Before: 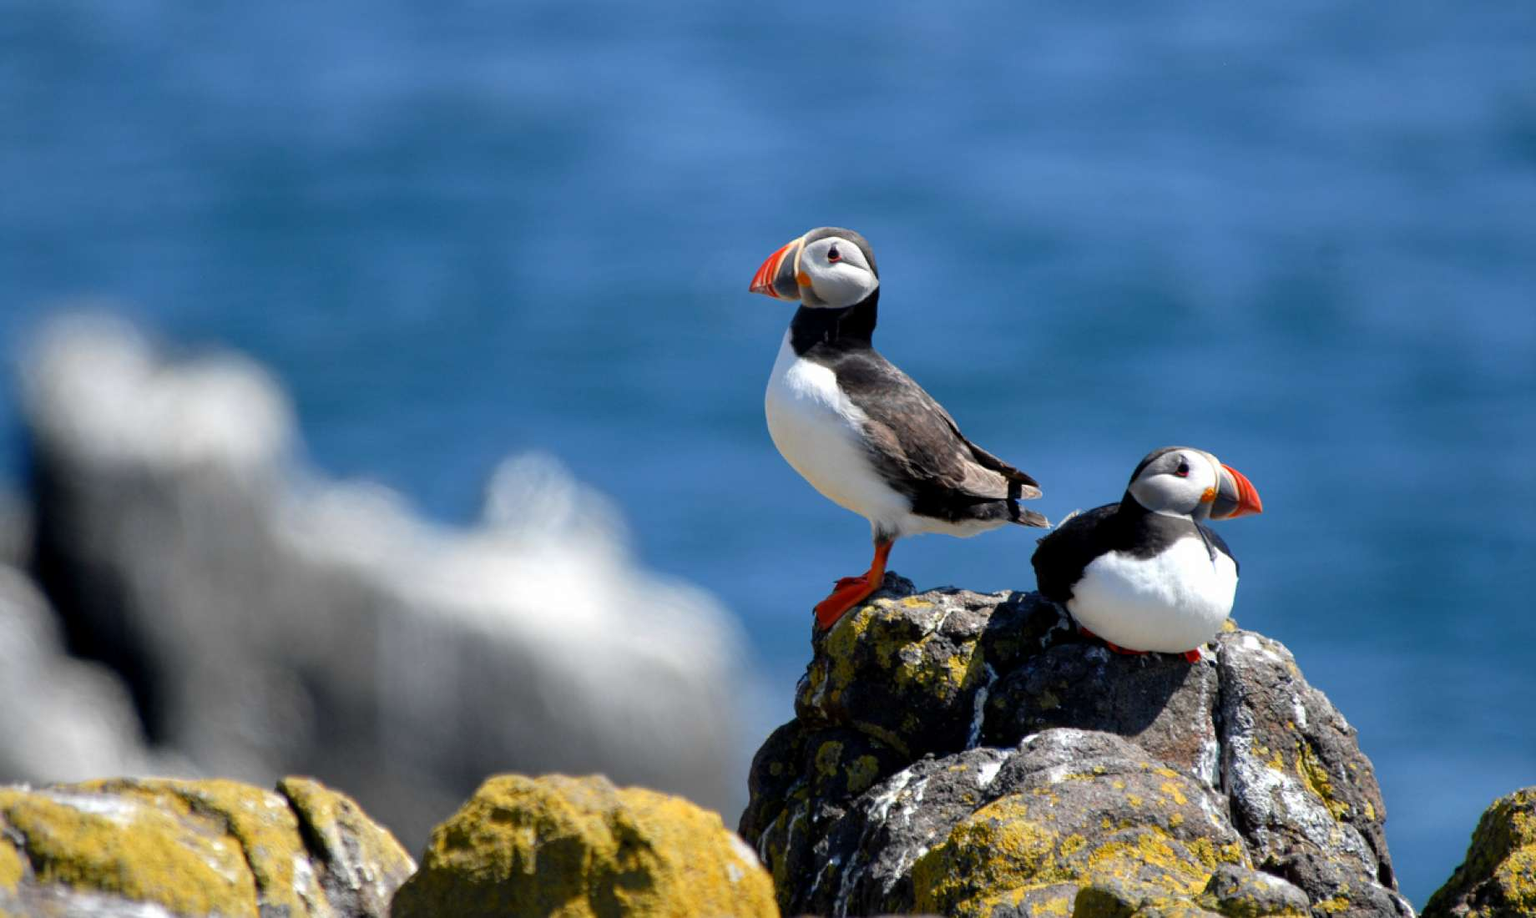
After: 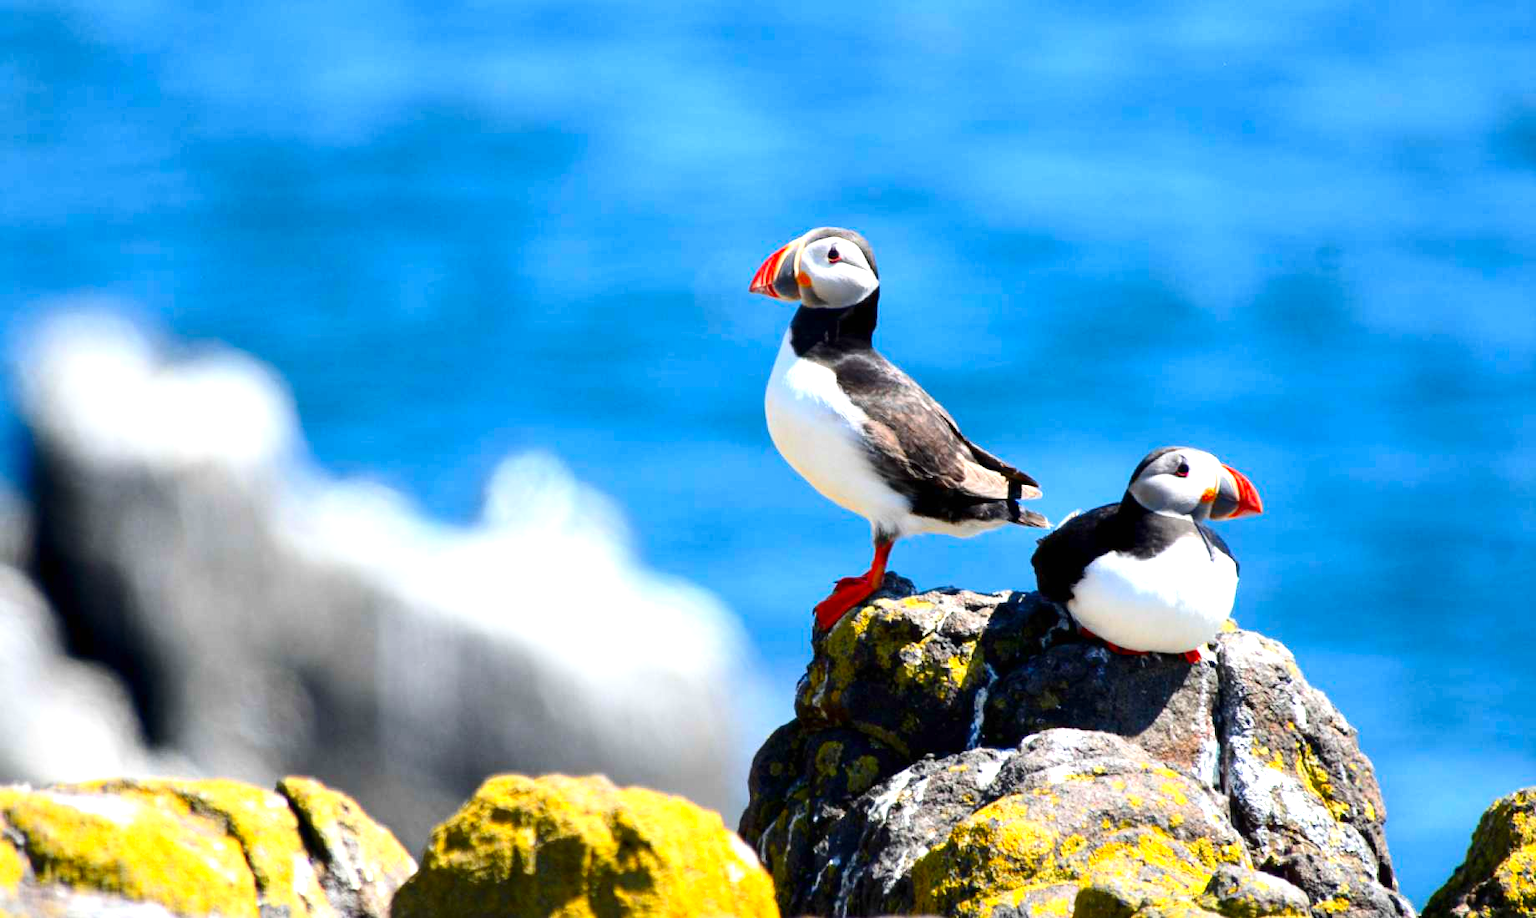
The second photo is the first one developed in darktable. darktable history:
exposure: black level correction 0, exposure 1 EV, compensate exposure bias true, compensate highlight preservation false
contrast brightness saturation: contrast 0.18, saturation 0.3
